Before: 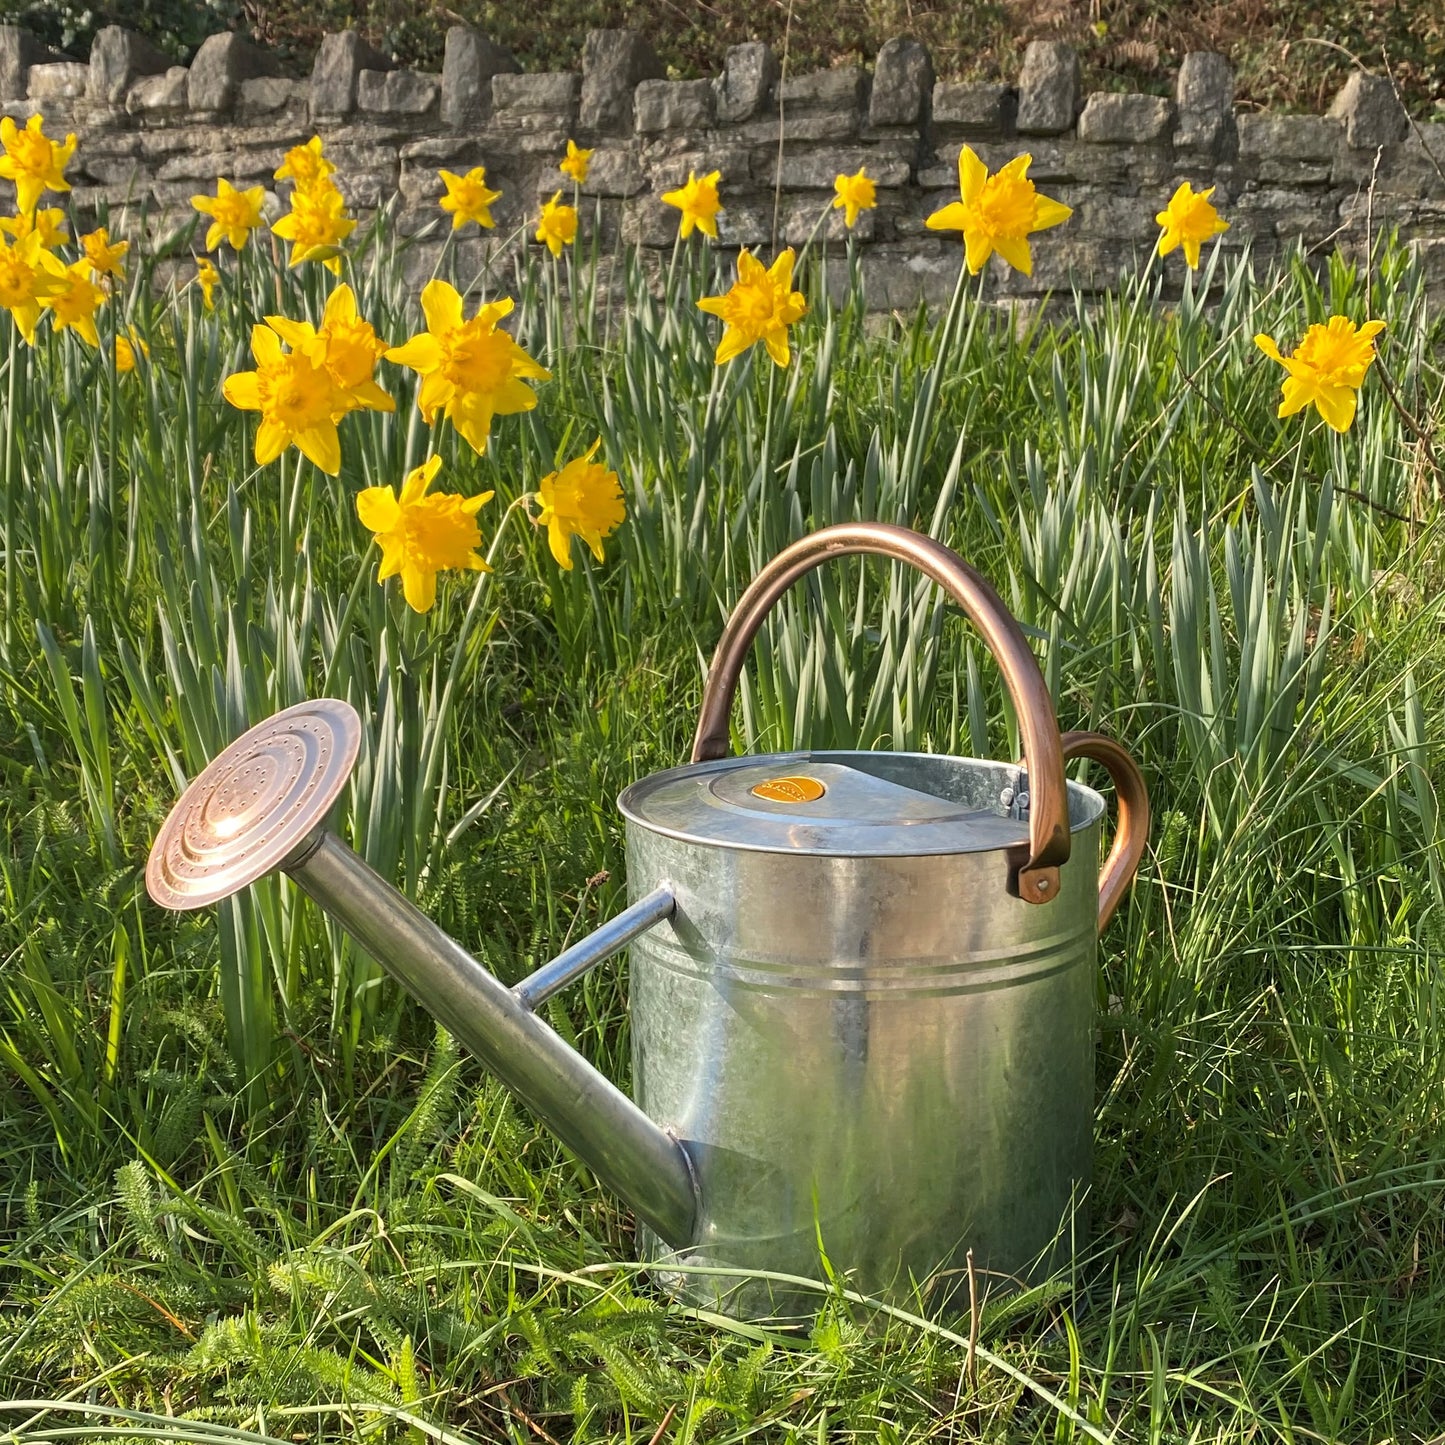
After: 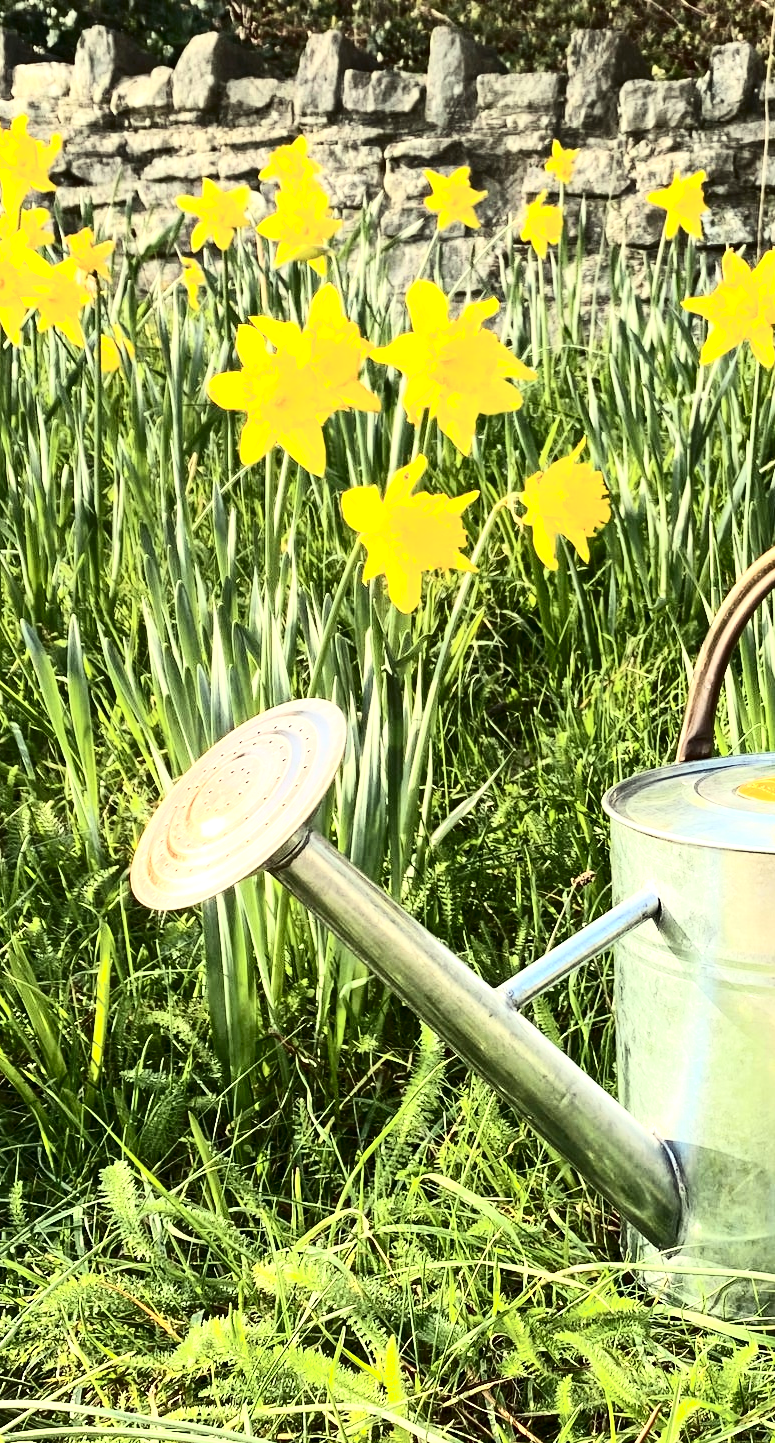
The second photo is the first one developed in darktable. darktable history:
exposure: black level correction 0.001, exposure 0.965 EV, compensate highlight preservation false
crop: left 1.042%, right 45.309%, bottom 0.091%
color correction: highlights a* -4.25, highlights b* 6.71
contrast brightness saturation: contrast 0.499, saturation -0.081
